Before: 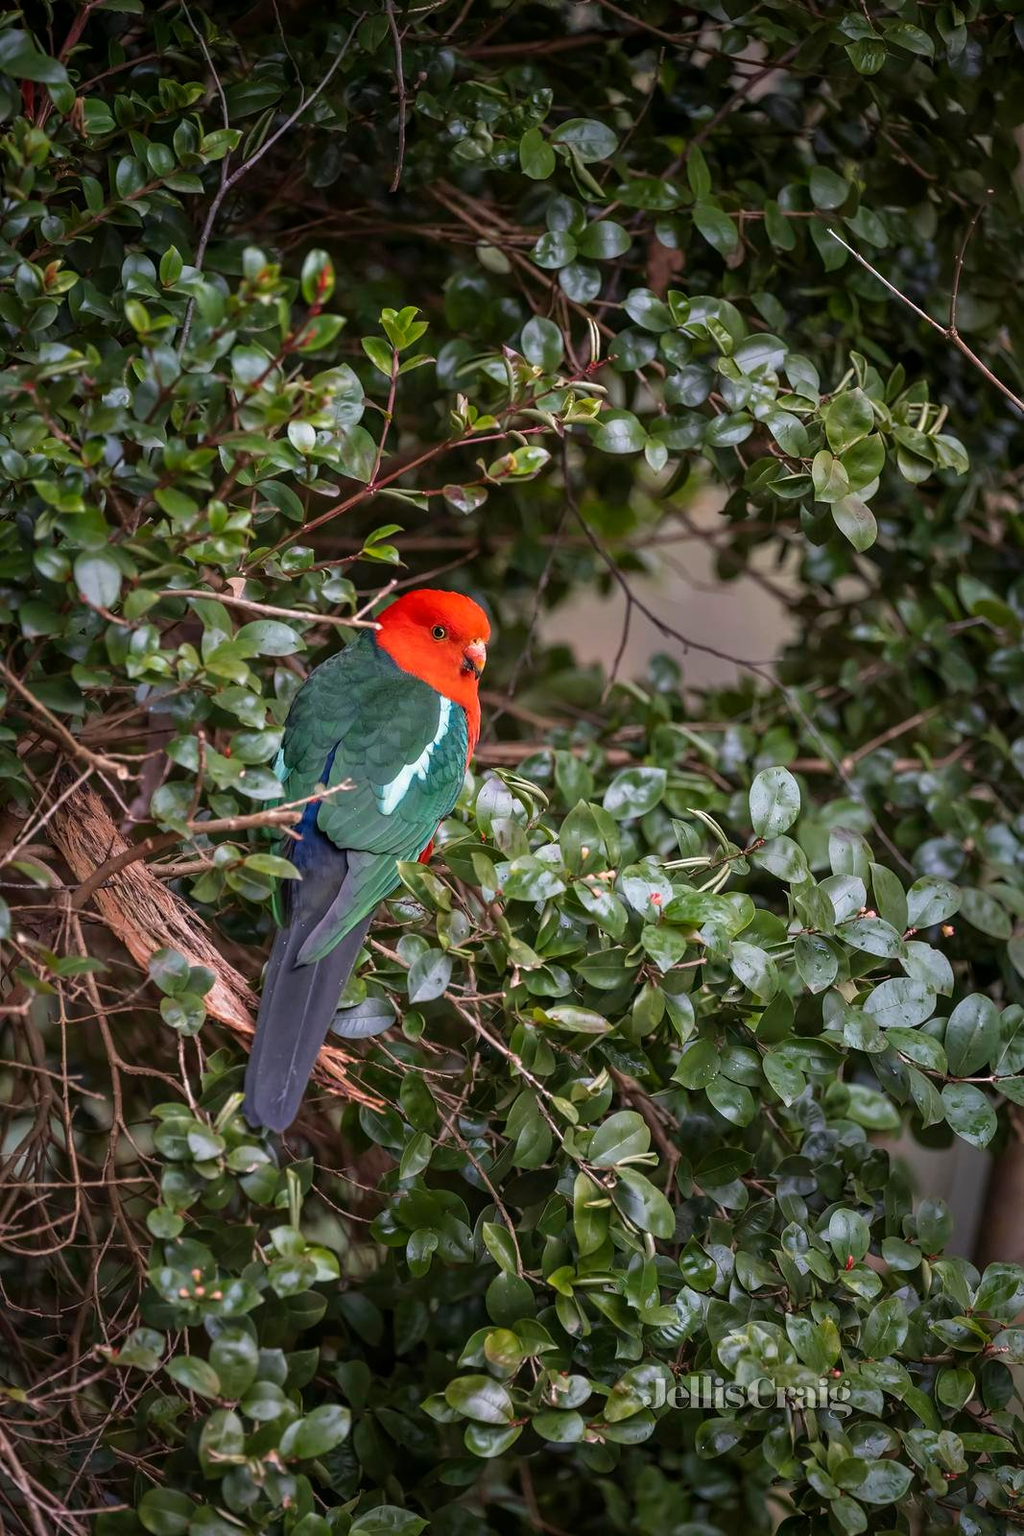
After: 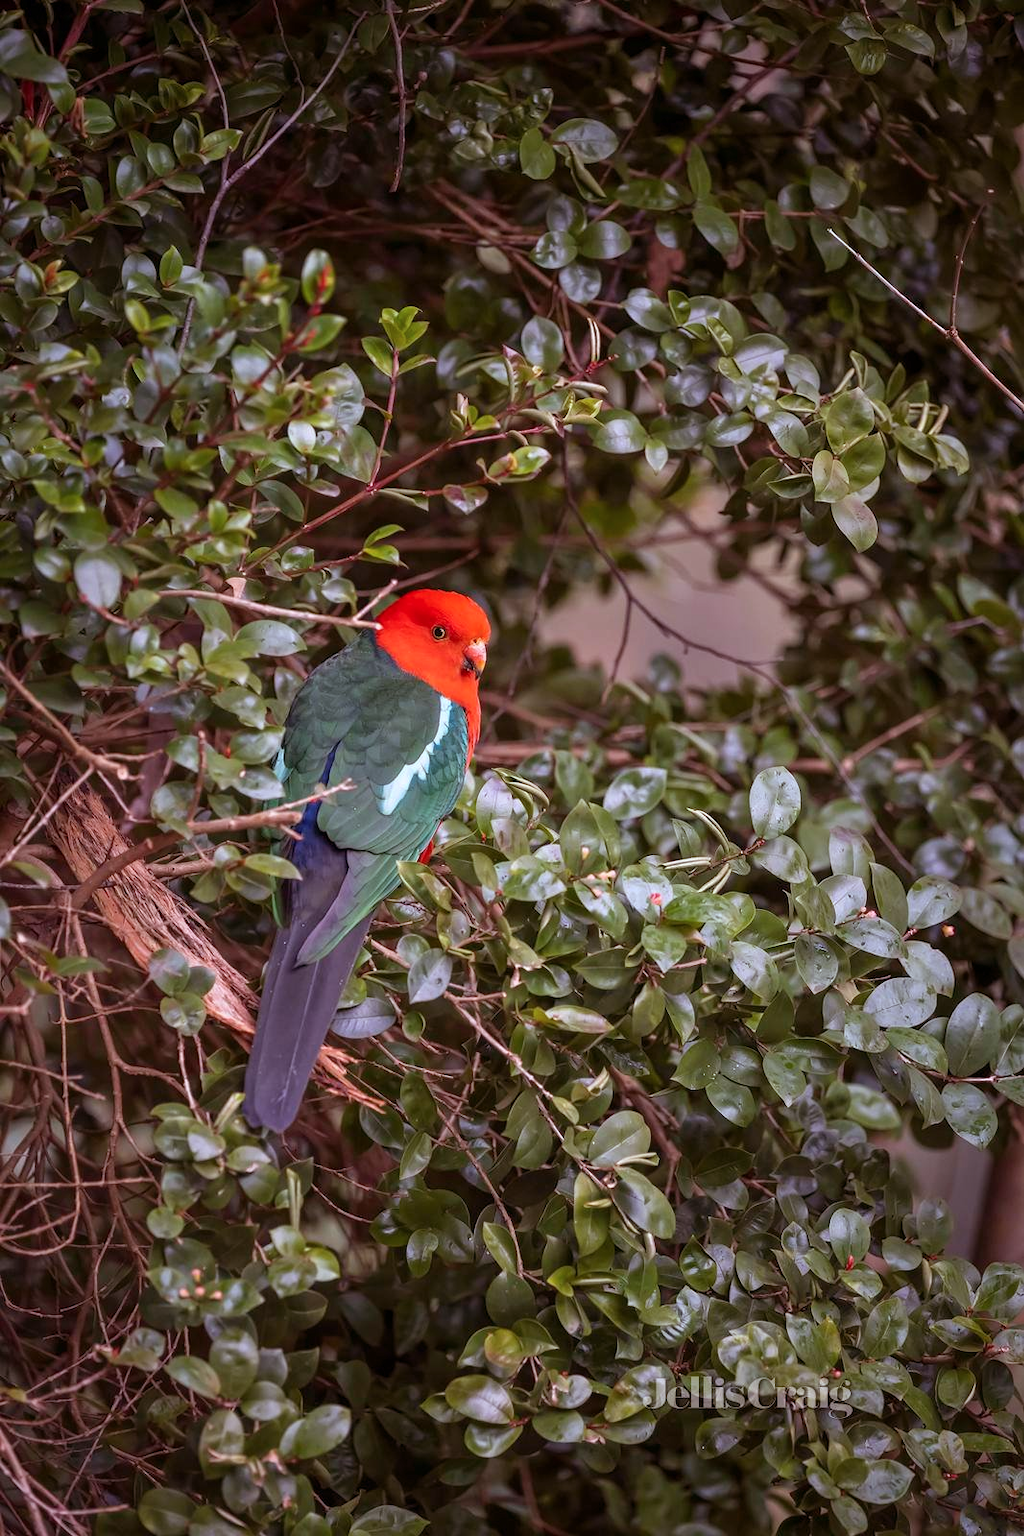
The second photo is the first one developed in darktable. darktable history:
color calibration: illuminant as shot in camera, x 0.358, y 0.373, temperature 4628.91 K
rgb levels: mode RGB, independent channels, levels [[0, 0.474, 1], [0, 0.5, 1], [0, 0.5, 1]]
